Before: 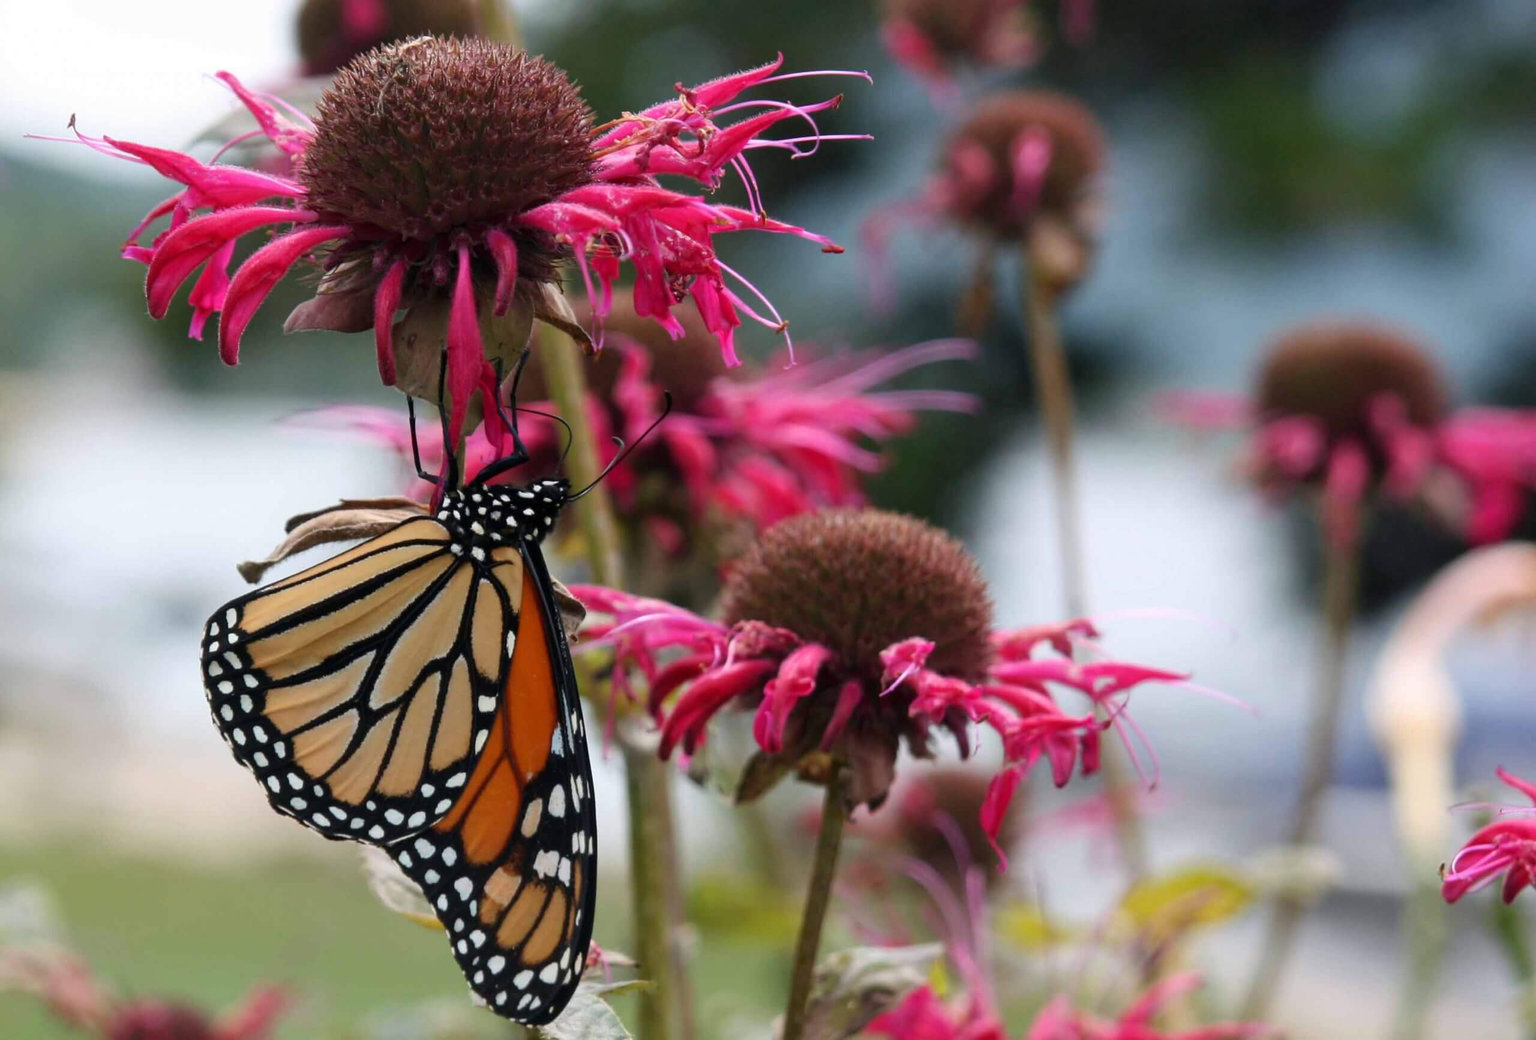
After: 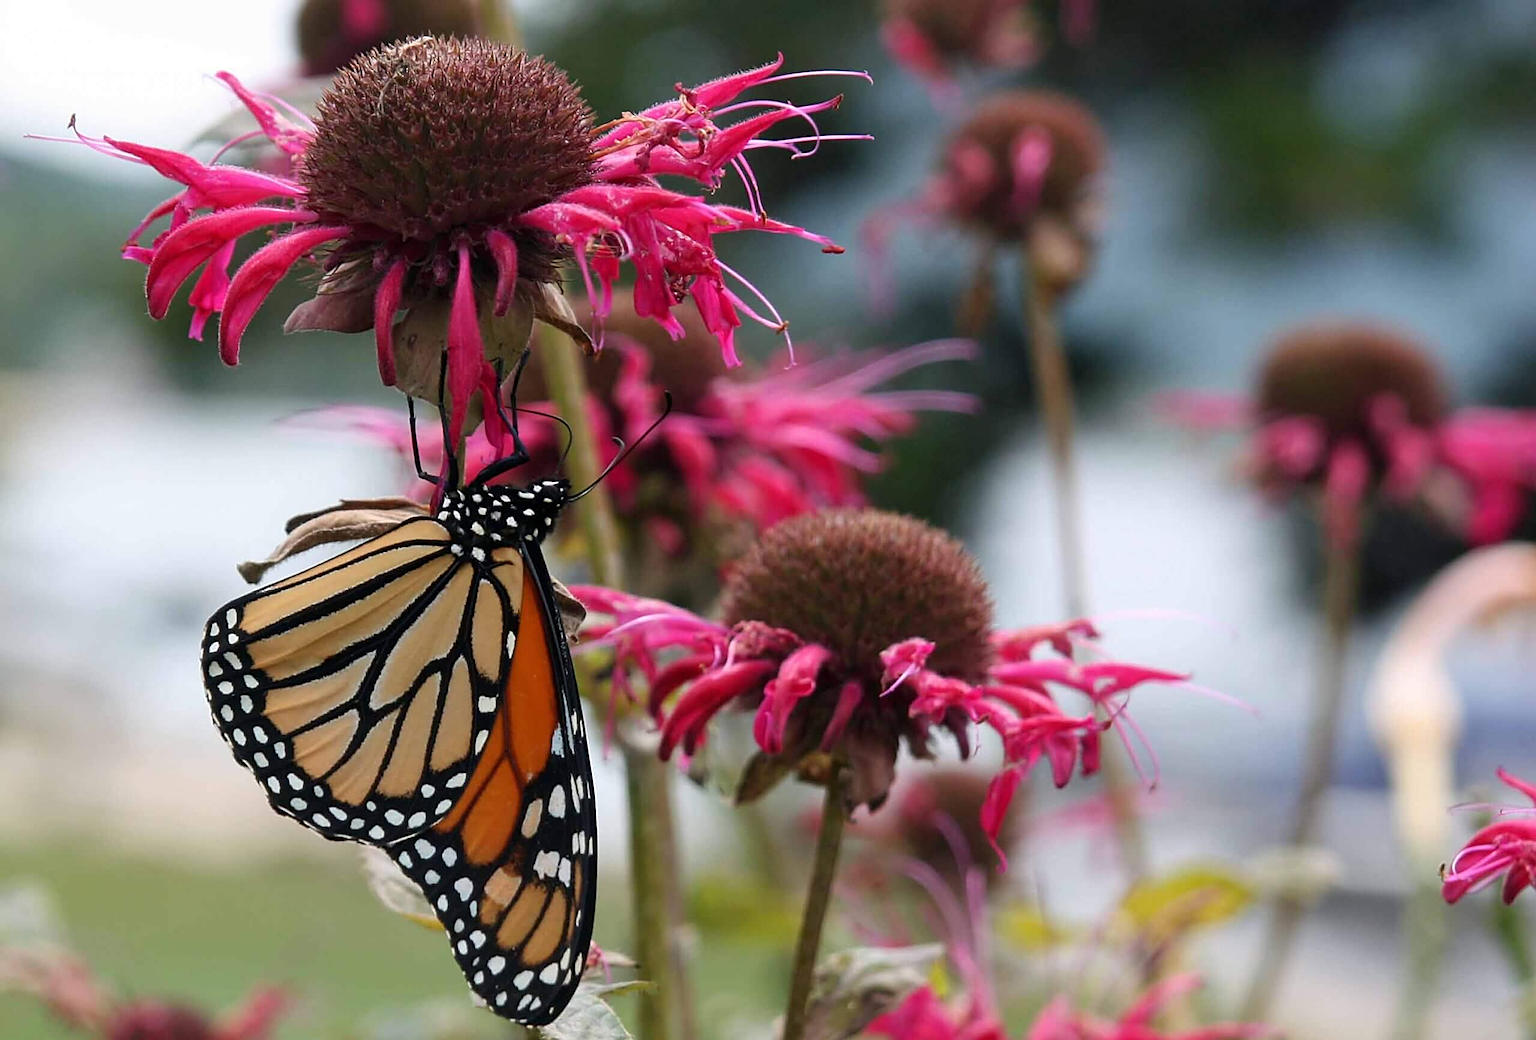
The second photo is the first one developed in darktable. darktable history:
sharpen: amount 0.75
